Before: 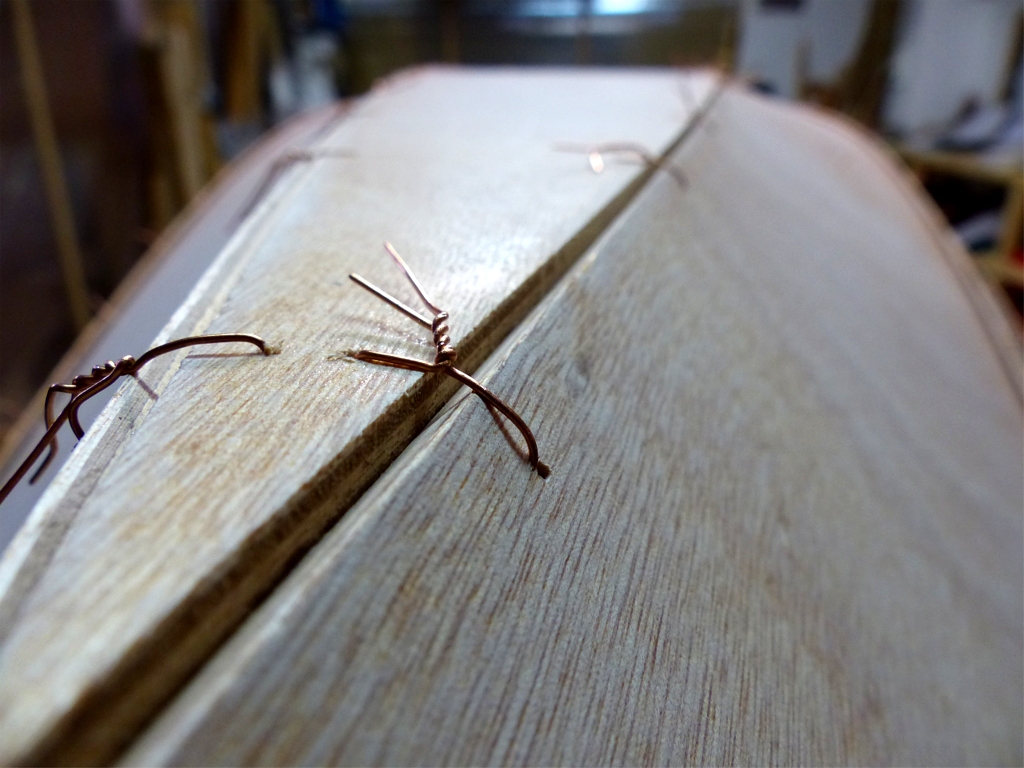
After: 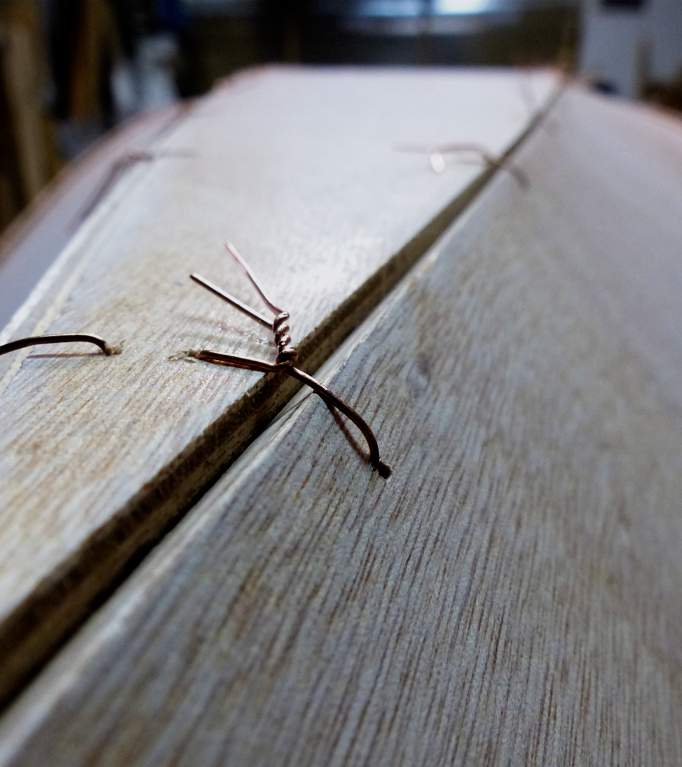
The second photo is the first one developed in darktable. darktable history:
white balance: red 1.004, blue 1.024
crop and rotate: left 15.546%, right 17.787%
filmic rgb: middle gray luminance 21.73%, black relative exposure -14 EV, white relative exposure 2.96 EV, threshold 6 EV, target black luminance 0%, hardness 8.81, latitude 59.69%, contrast 1.208, highlights saturation mix 5%, shadows ↔ highlights balance 41.6%, add noise in highlights 0, color science v3 (2019), use custom middle-gray values true, iterations of high-quality reconstruction 0, contrast in highlights soft, enable highlight reconstruction true
